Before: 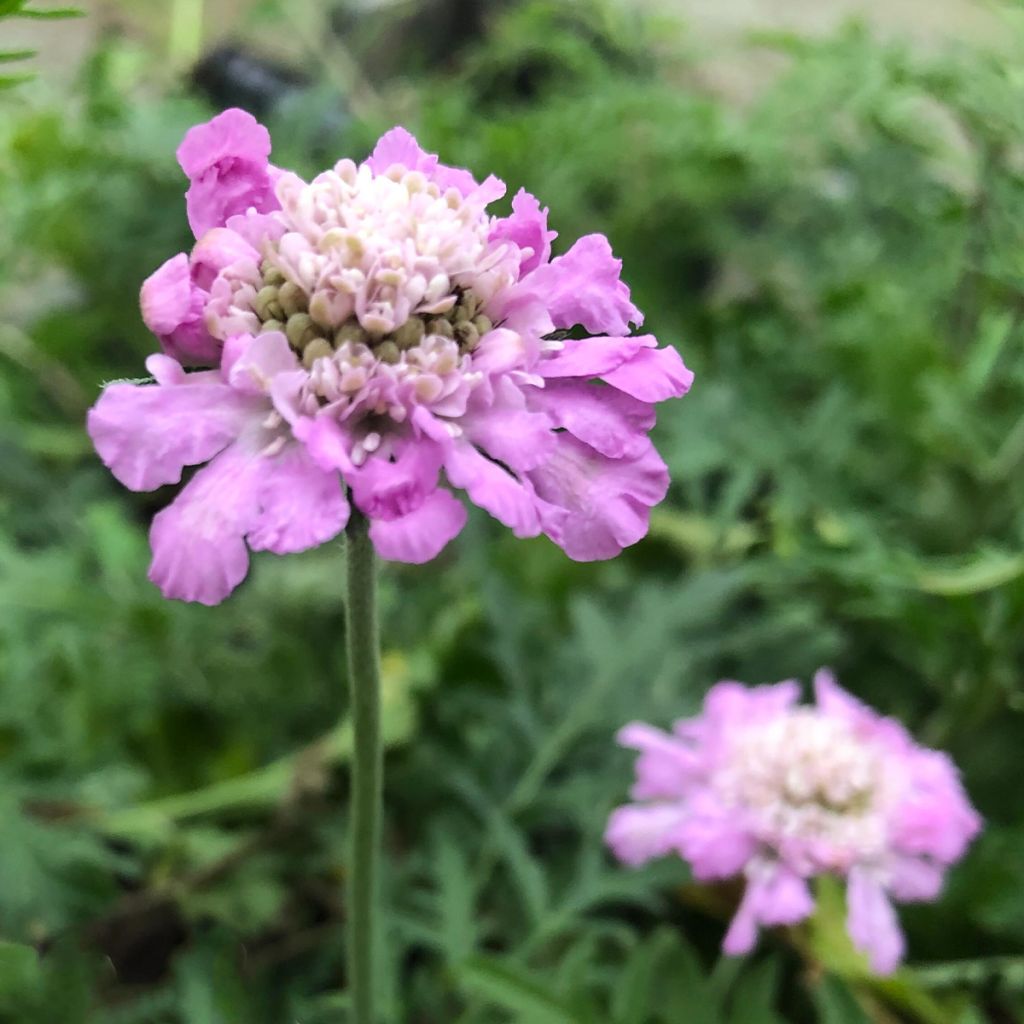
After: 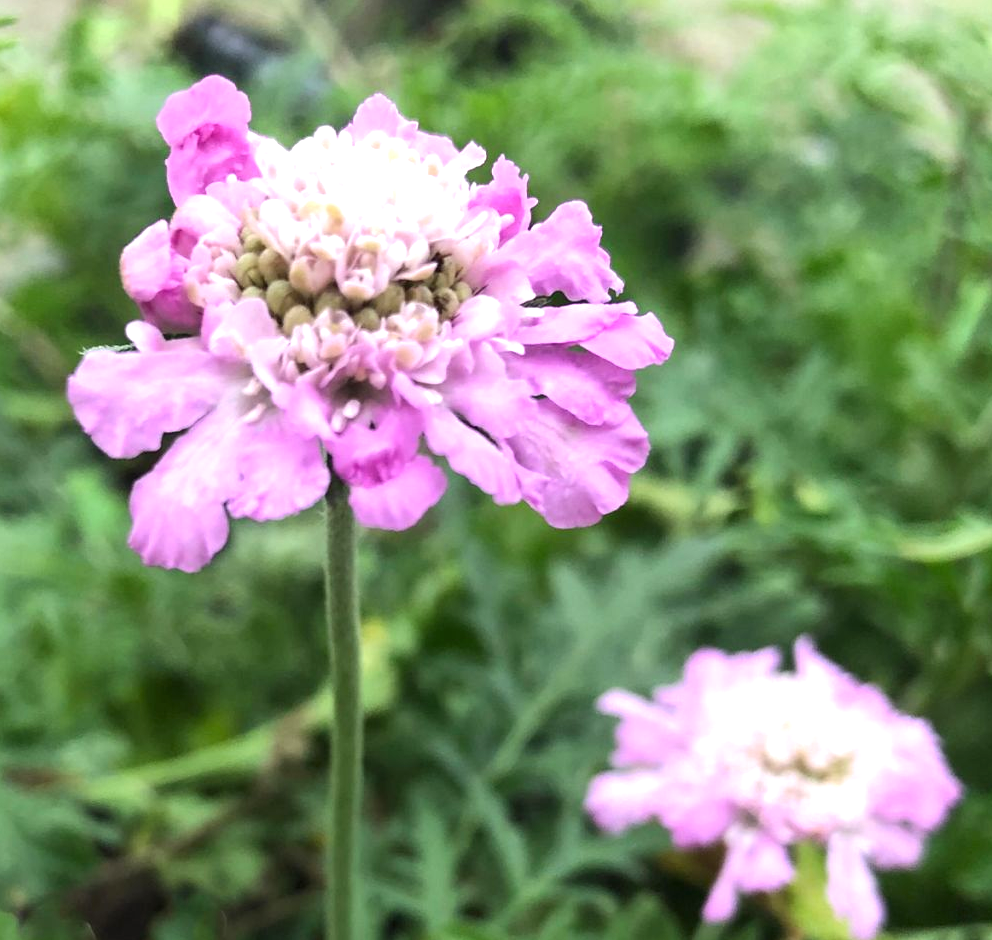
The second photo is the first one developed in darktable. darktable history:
exposure: black level correction 0, exposure 0.7 EV, compensate exposure bias true, compensate highlight preservation false
crop: left 1.964%, top 3.251%, right 1.122%, bottom 4.933%
